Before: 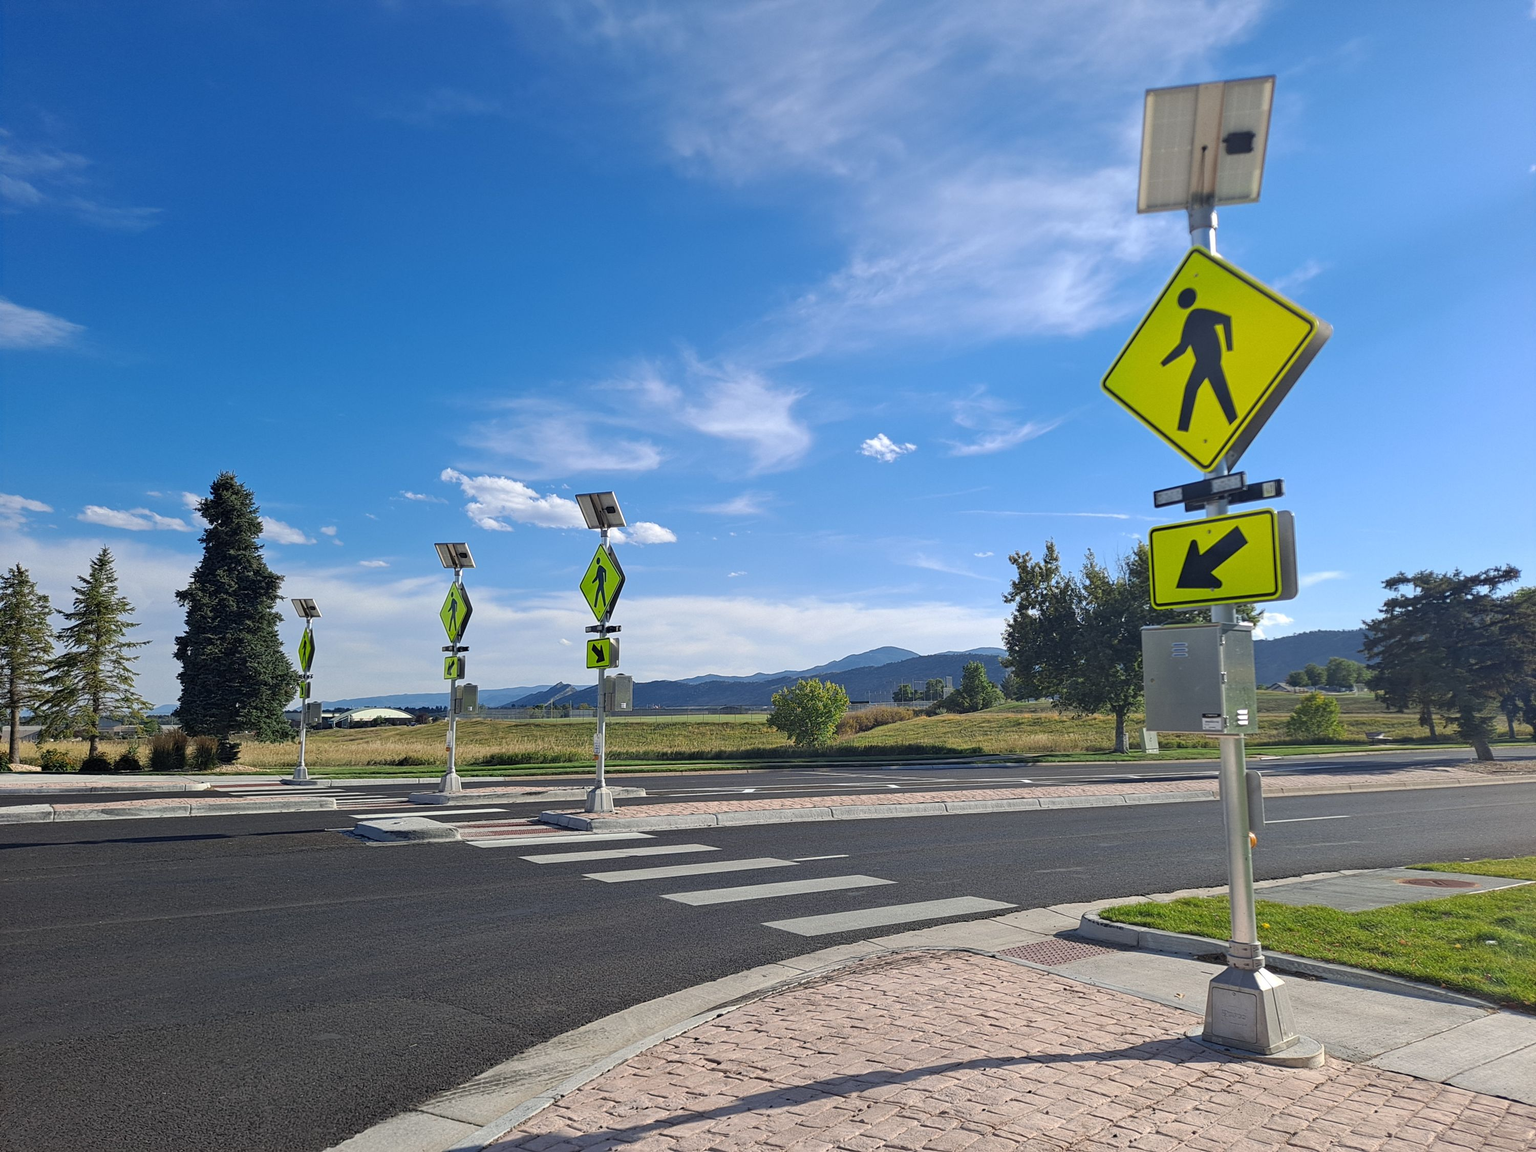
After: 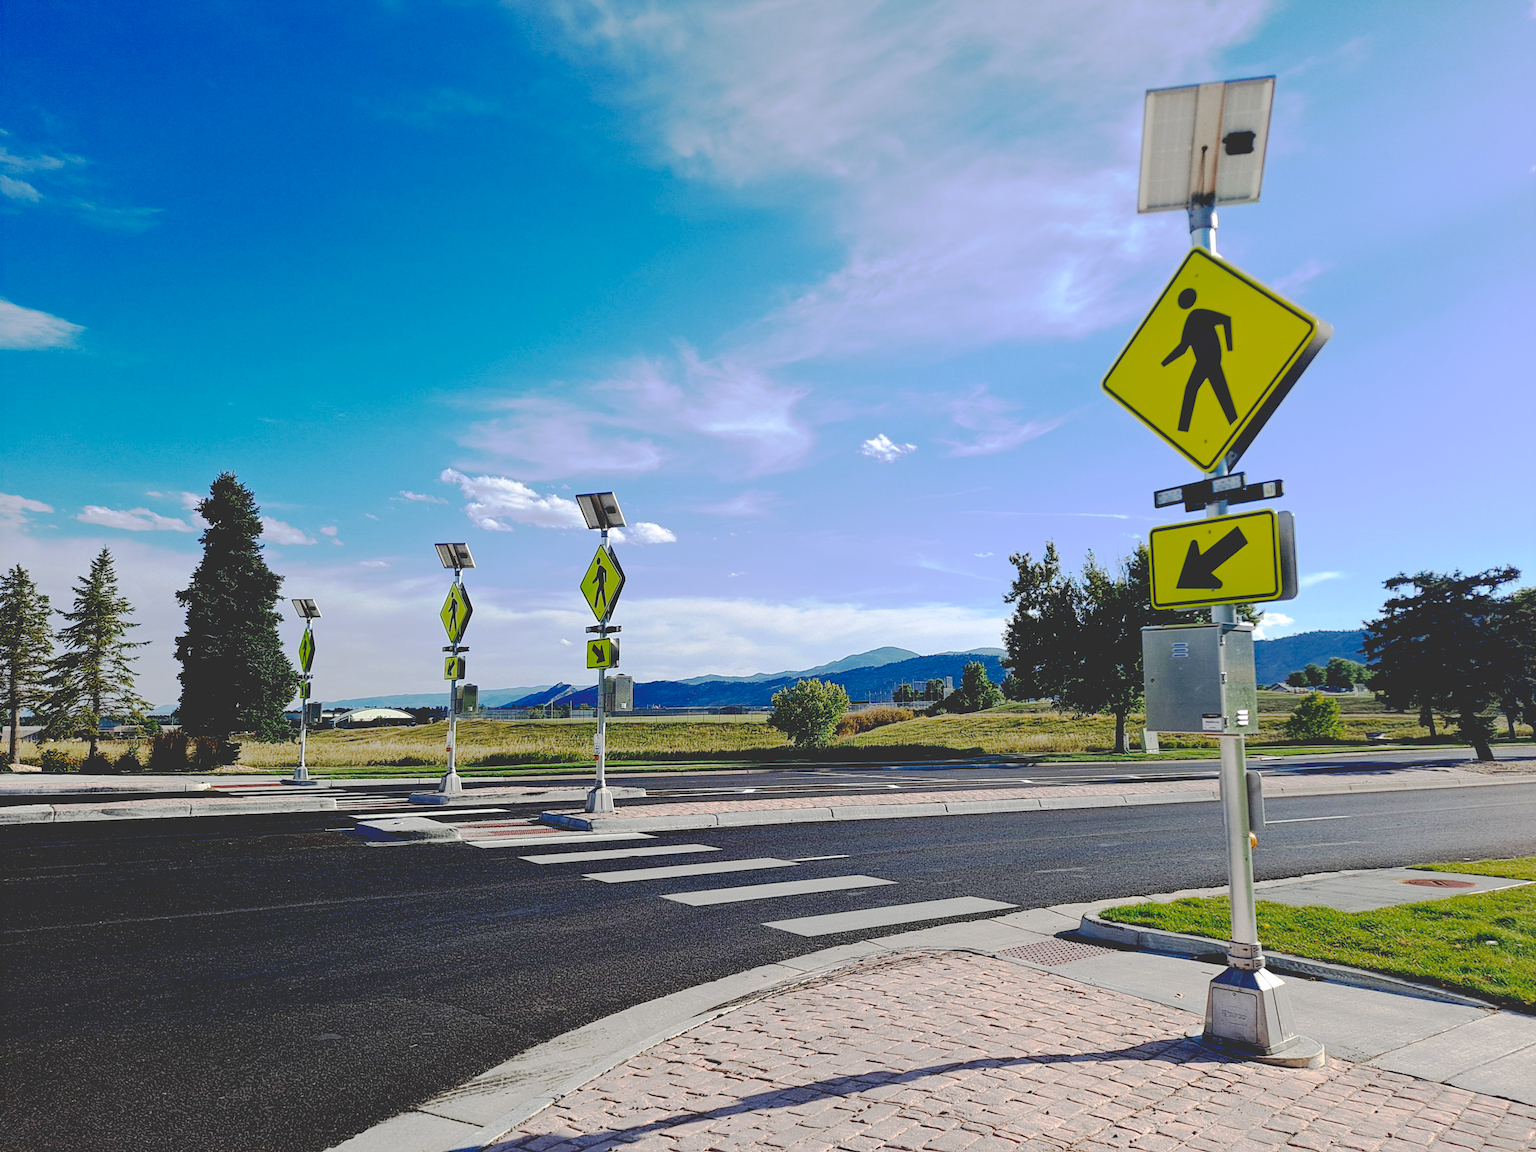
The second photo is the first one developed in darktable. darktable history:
color zones: curves: ch0 [(0, 0.5) (0.143, 0.5) (0.286, 0.456) (0.429, 0.5) (0.571, 0.5) (0.714, 0.5) (0.857, 0.5) (1, 0.5)]; ch1 [(0, 0.5) (0.143, 0.5) (0.286, 0.422) (0.429, 0.5) (0.571, 0.5) (0.714, 0.5) (0.857, 0.5) (1, 0.5)]
base curve: curves: ch0 [(0.065, 0.026) (0.236, 0.358) (0.53, 0.546) (0.777, 0.841) (0.924, 0.992)], preserve colors none
